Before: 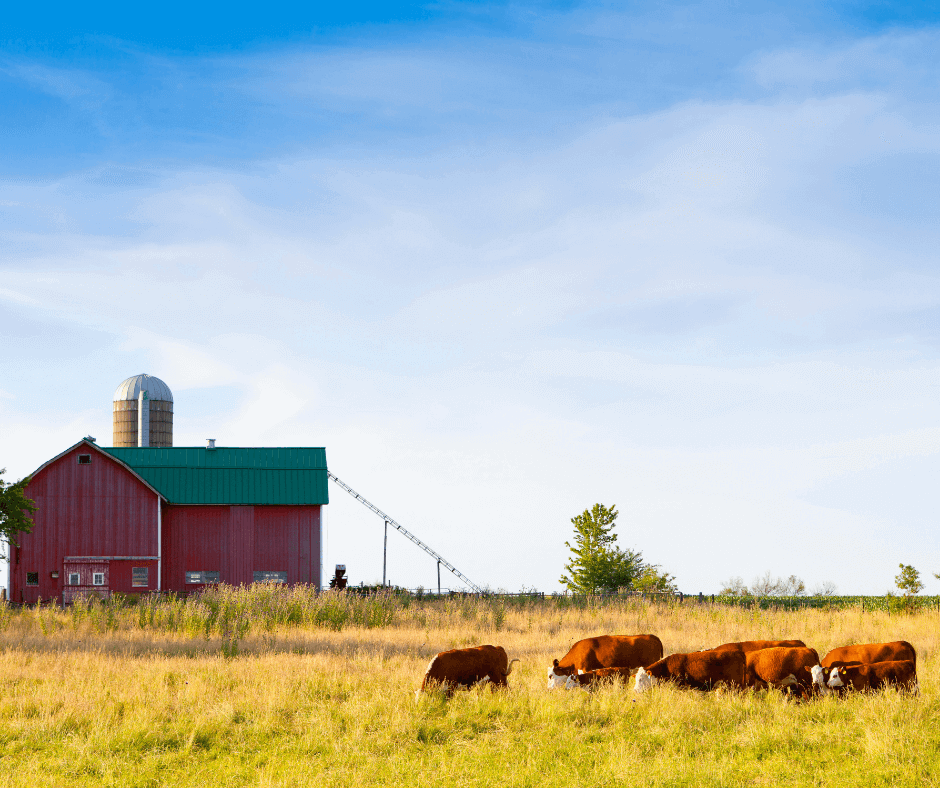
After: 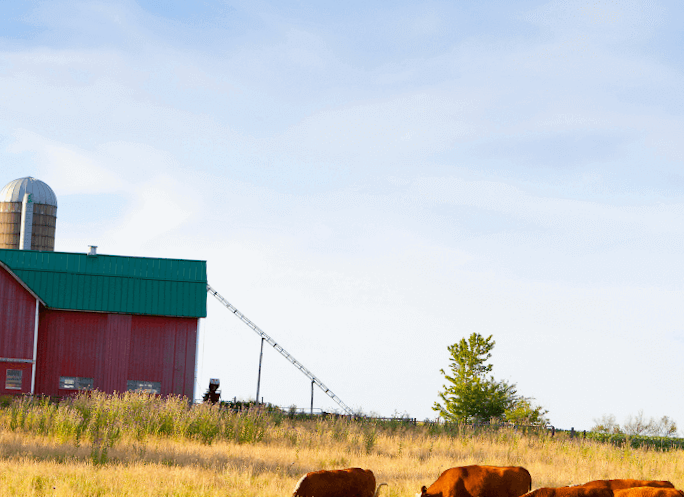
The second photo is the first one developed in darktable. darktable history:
white balance: emerald 1
crop and rotate: angle -3.37°, left 9.79%, top 20.73%, right 12.42%, bottom 11.82%
